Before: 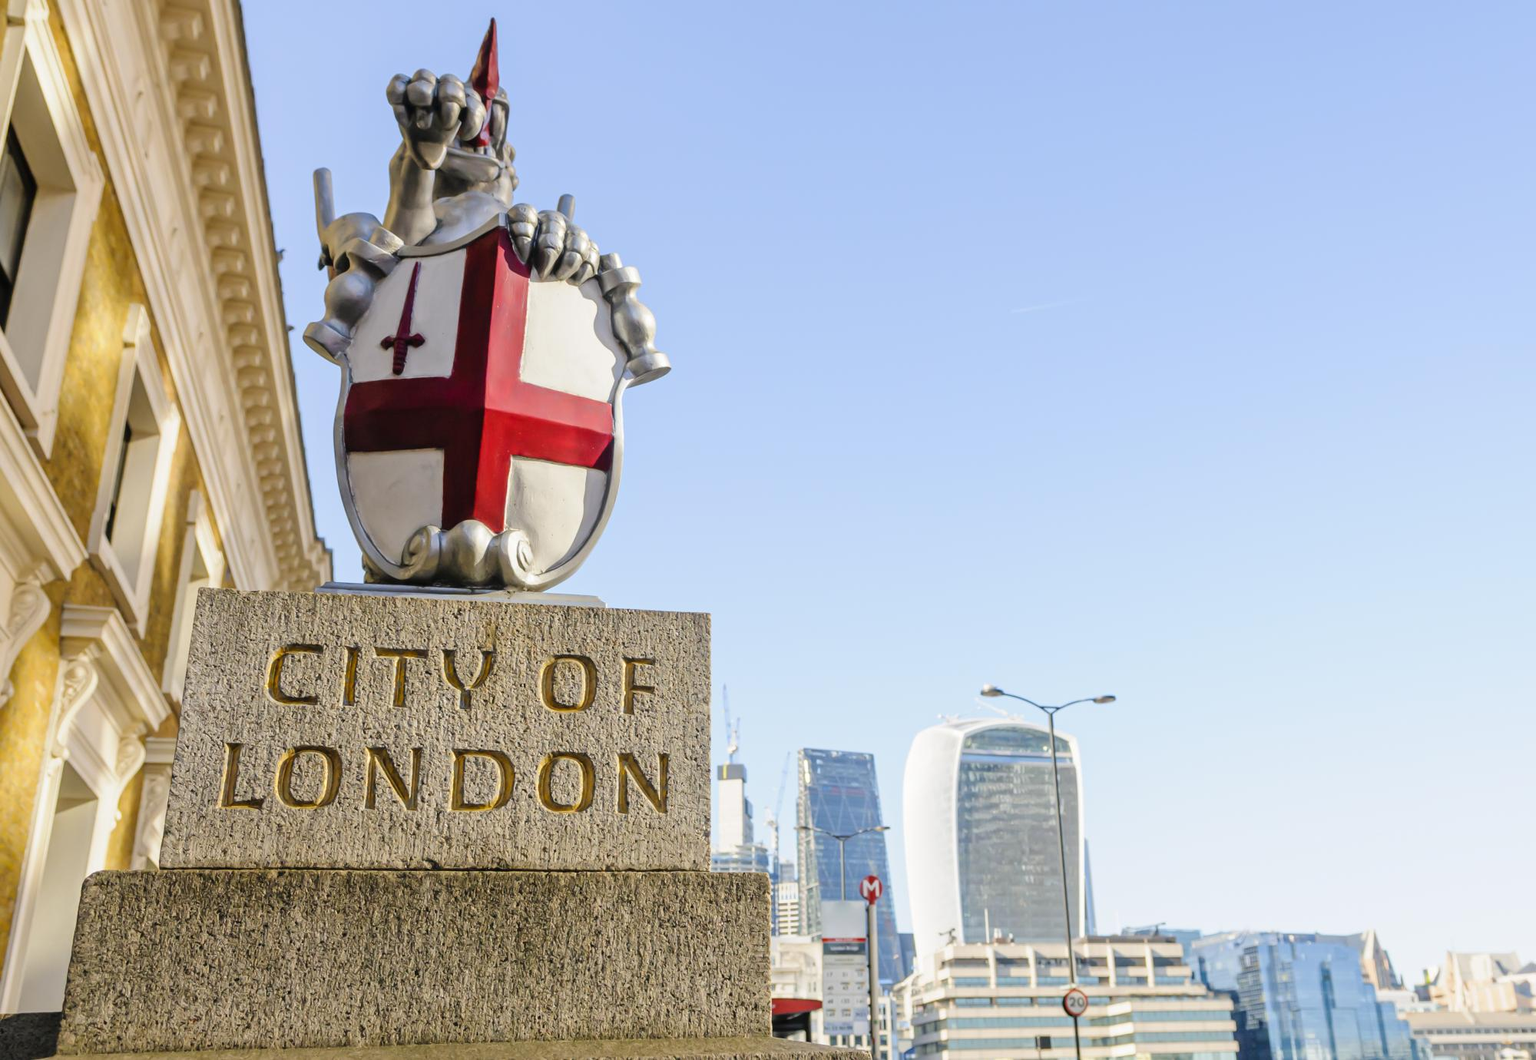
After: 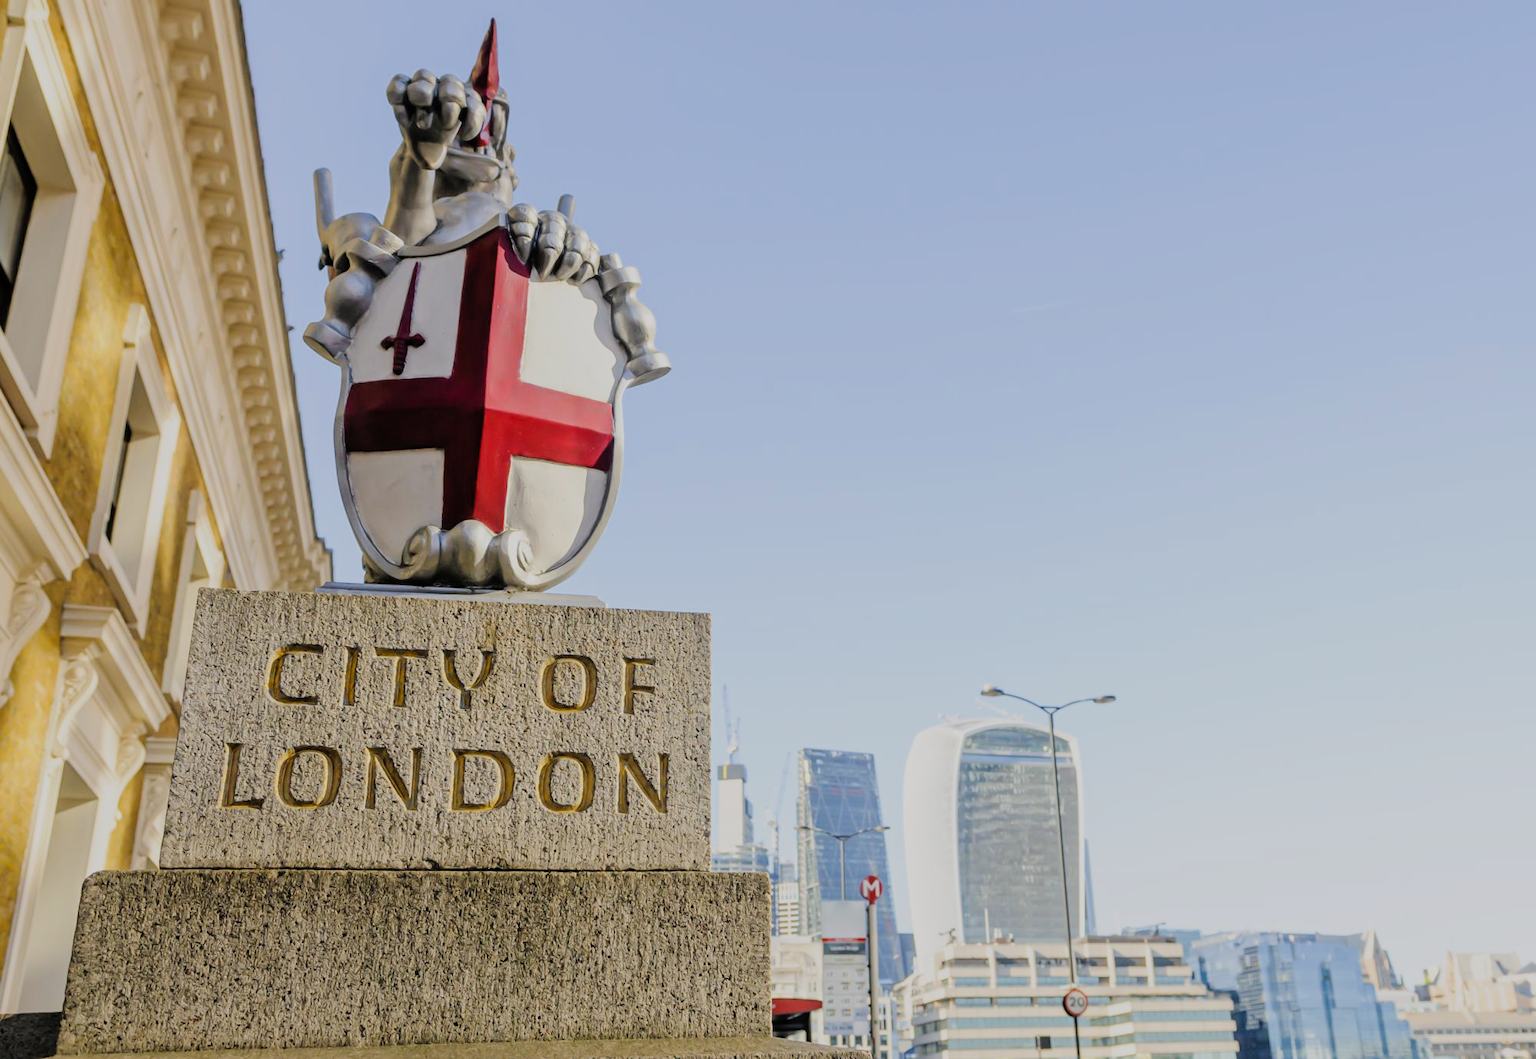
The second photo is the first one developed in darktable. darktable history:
filmic rgb: black relative exposure -16 EV, white relative exposure 6.86 EV, hardness 4.68, iterations of high-quality reconstruction 0
tone equalizer: -7 EV 0.134 EV
